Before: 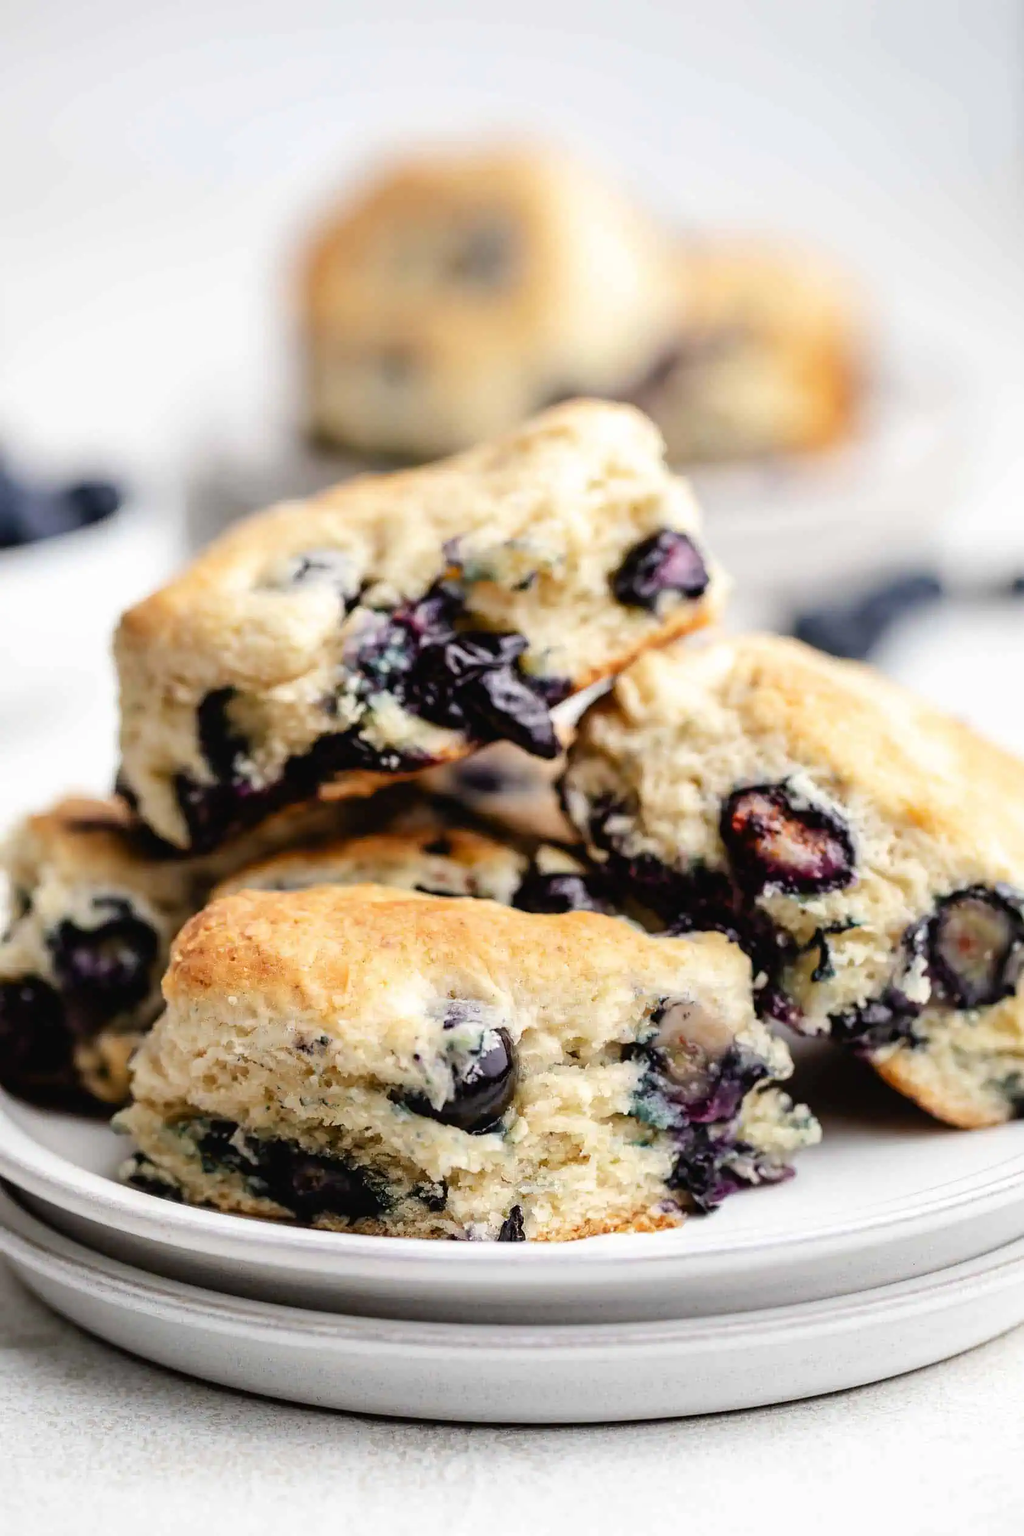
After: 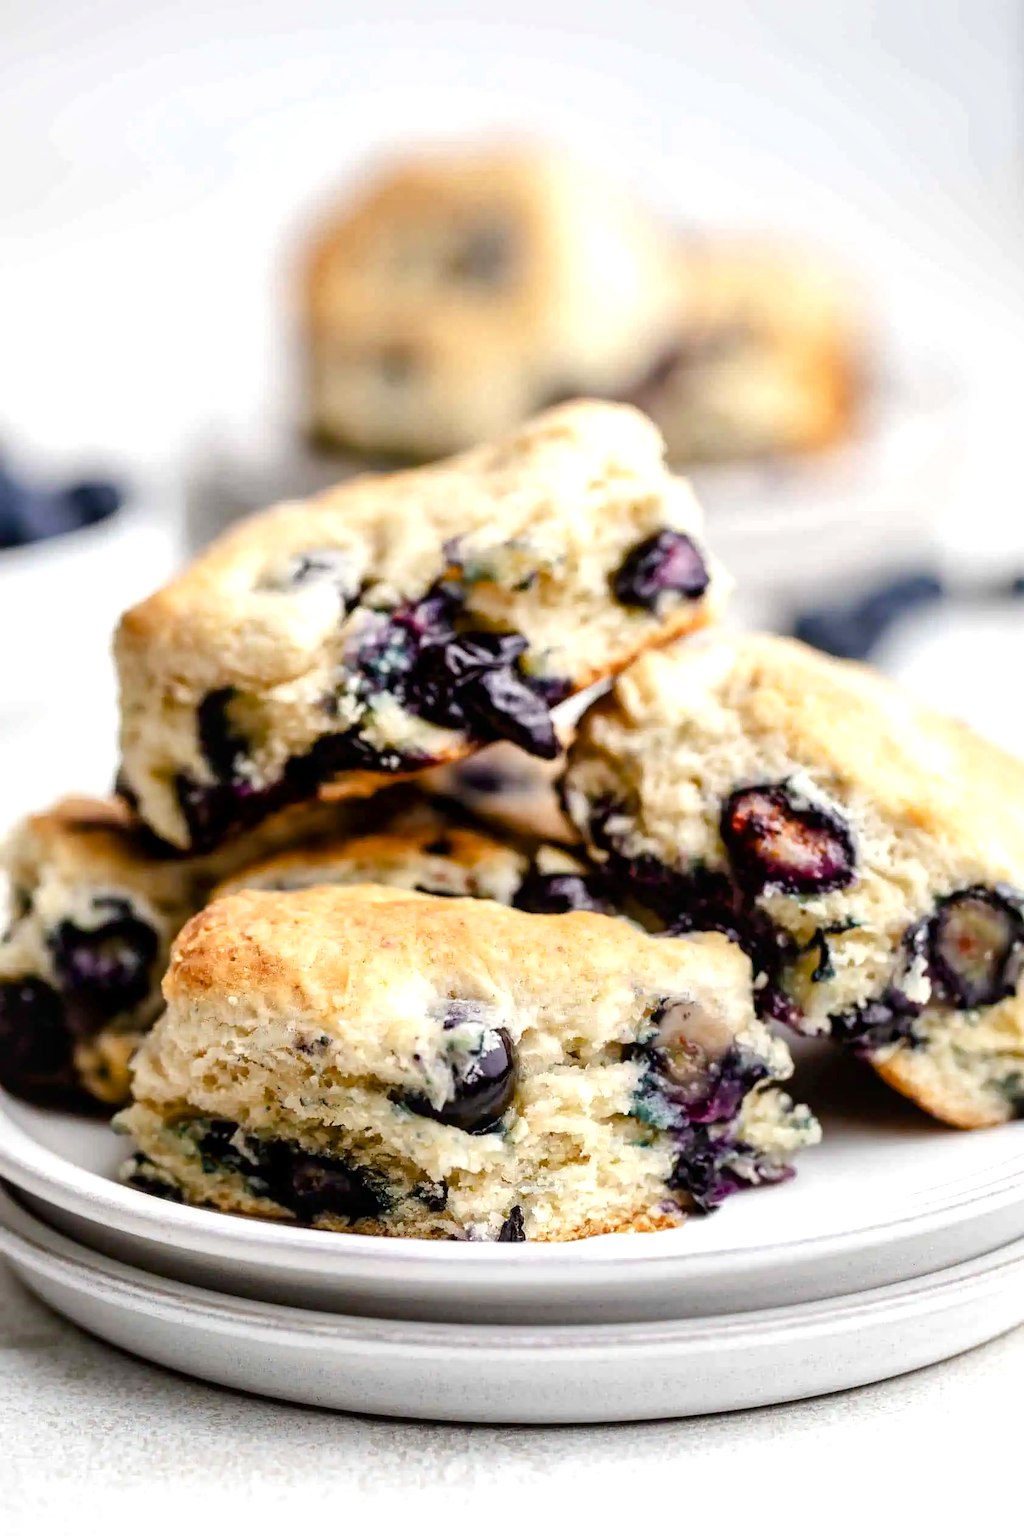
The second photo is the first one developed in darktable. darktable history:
local contrast: mode bilateral grid, contrast 20, coarseness 50, detail 140%, midtone range 0.2
color balance rgb: linear chroma grading › shadows 32%, linear chroma grading › global chroma -2%, linear chroma grading › mid-tones 4%, perceptual saturation grading › global saturation -2%, perceptual saturation grading › highlights -8%, perceptual saturation grading › mid-tones 8%, perceptual saturation grading › shadows 4%, perceptual brilliance grading › highlights 8%, perceptual brilliance grading › mid-tones 4%, perceptual brilliance grading › shadows 2%, global vibrance 16%, saturation formula JzAzBz (2021)
base curve: preserve colors none
